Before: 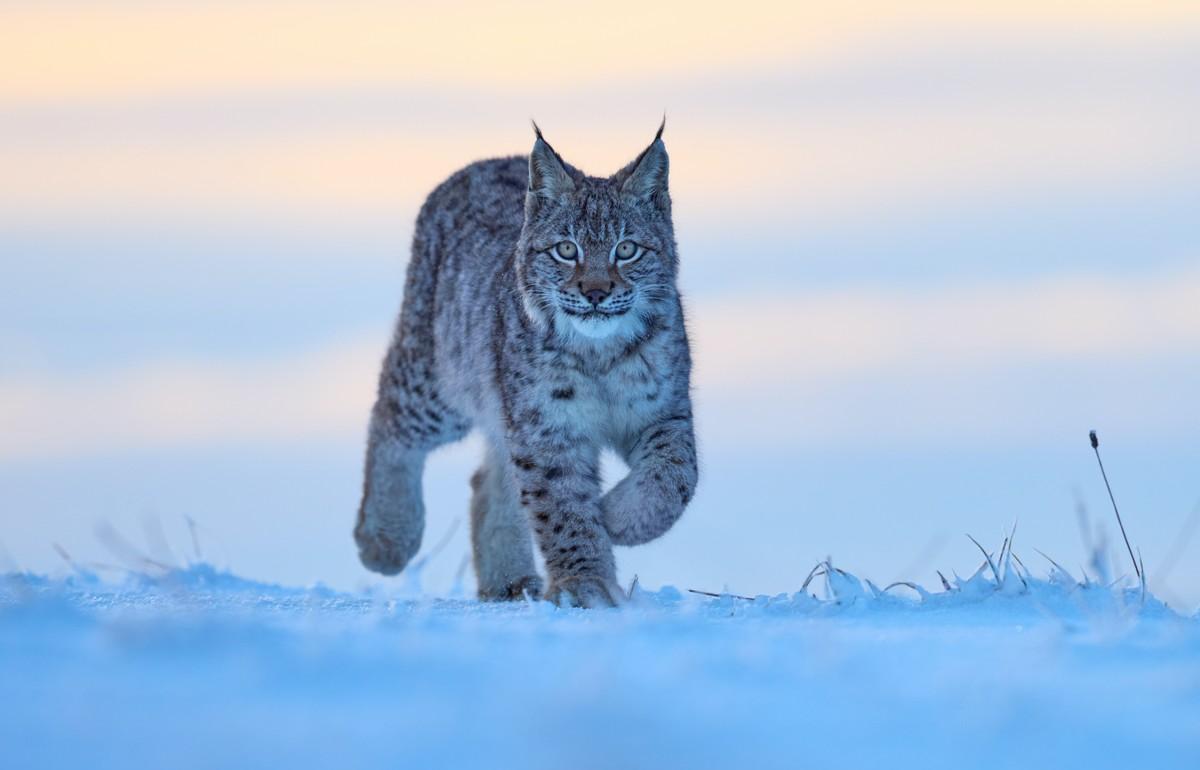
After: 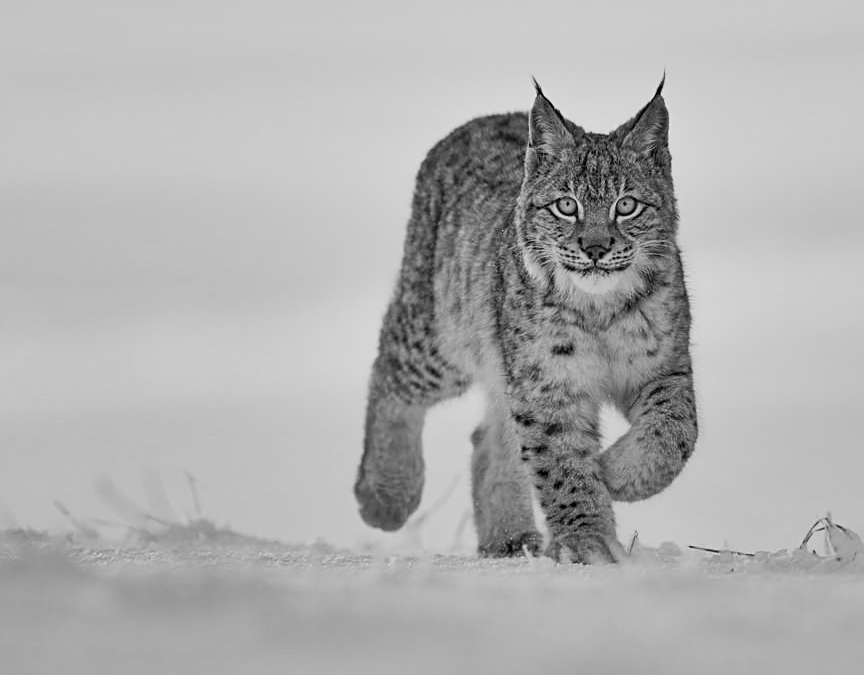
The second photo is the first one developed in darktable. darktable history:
sharpen: on, module defaults
monochrome: size 1
shadows and highlights: soften with gaussian
crop: top 5.803%, right 27.864%, bottom 5.804%
contrast brightness saturation: contrast 0.14, brightness 0.21
color correction: highlights a* 17.94, highlights b* 35.39, shadows a* 1.48, shadows b* 6.42, saturation 1.01
filmic rgb: white relative exposure 3.9 EV, hardness 4.26
